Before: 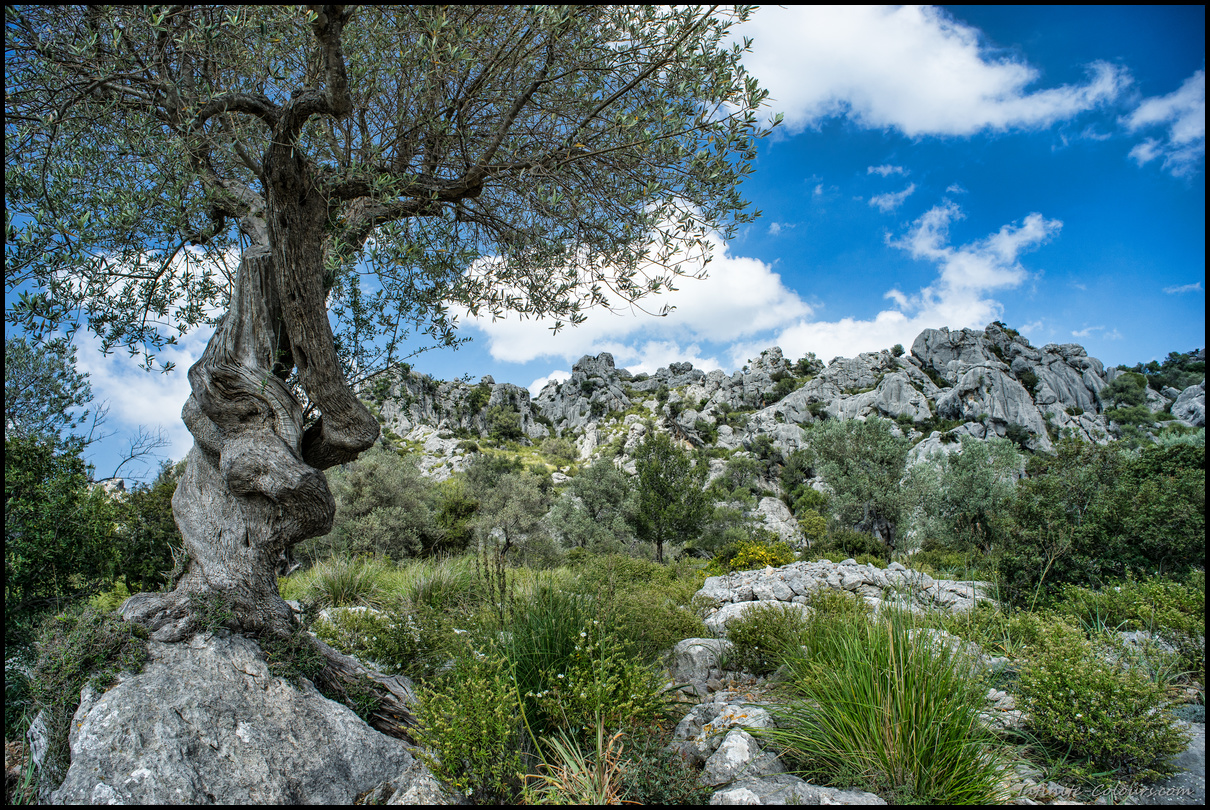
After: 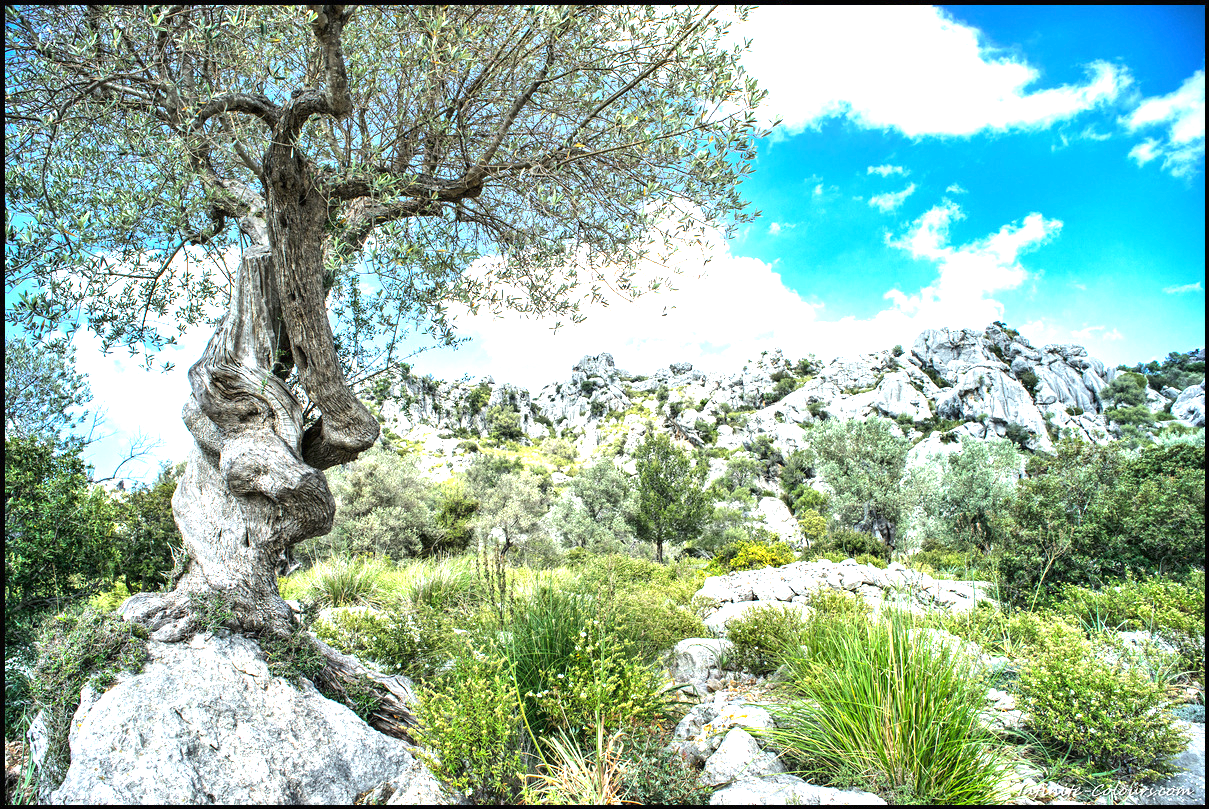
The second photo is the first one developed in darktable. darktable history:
tone equalizer: -8 EV 0.075 EV
crop: left 0.051%
exposure: black level correction 0, exposure 1.886 EV, compensate exposure bias true, compensate highlight preservation false
